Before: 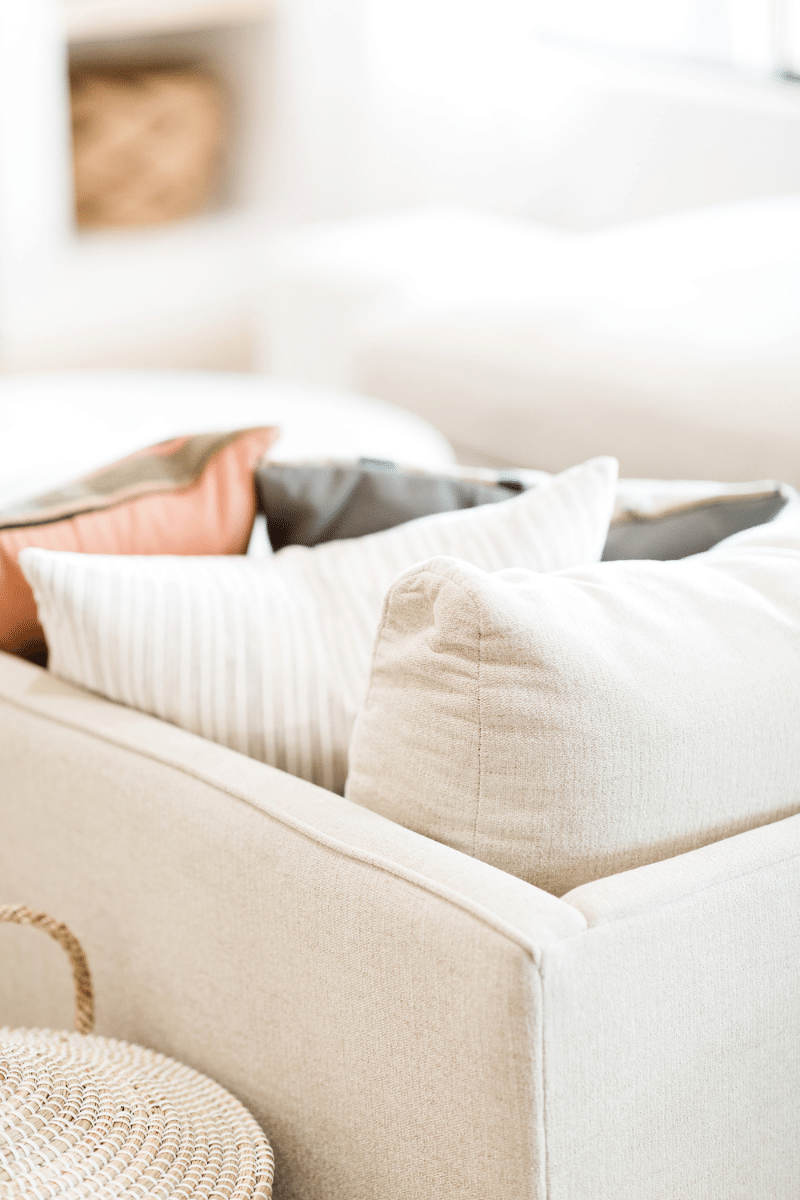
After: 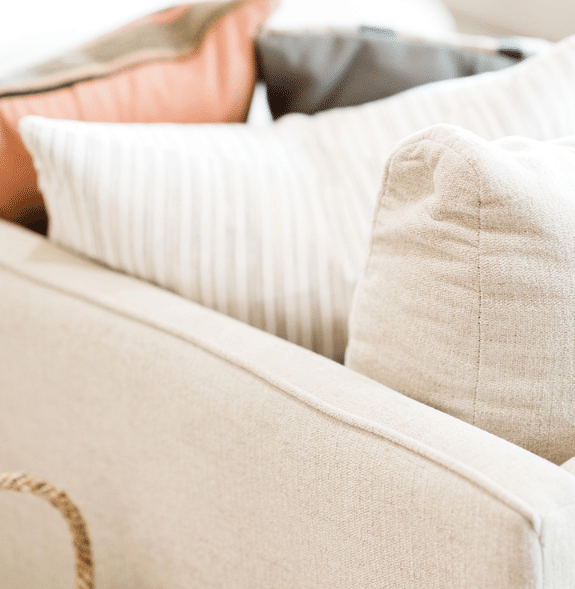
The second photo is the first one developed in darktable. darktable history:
crop: top 36.063%, right 28.023%, bottom 14.799%
